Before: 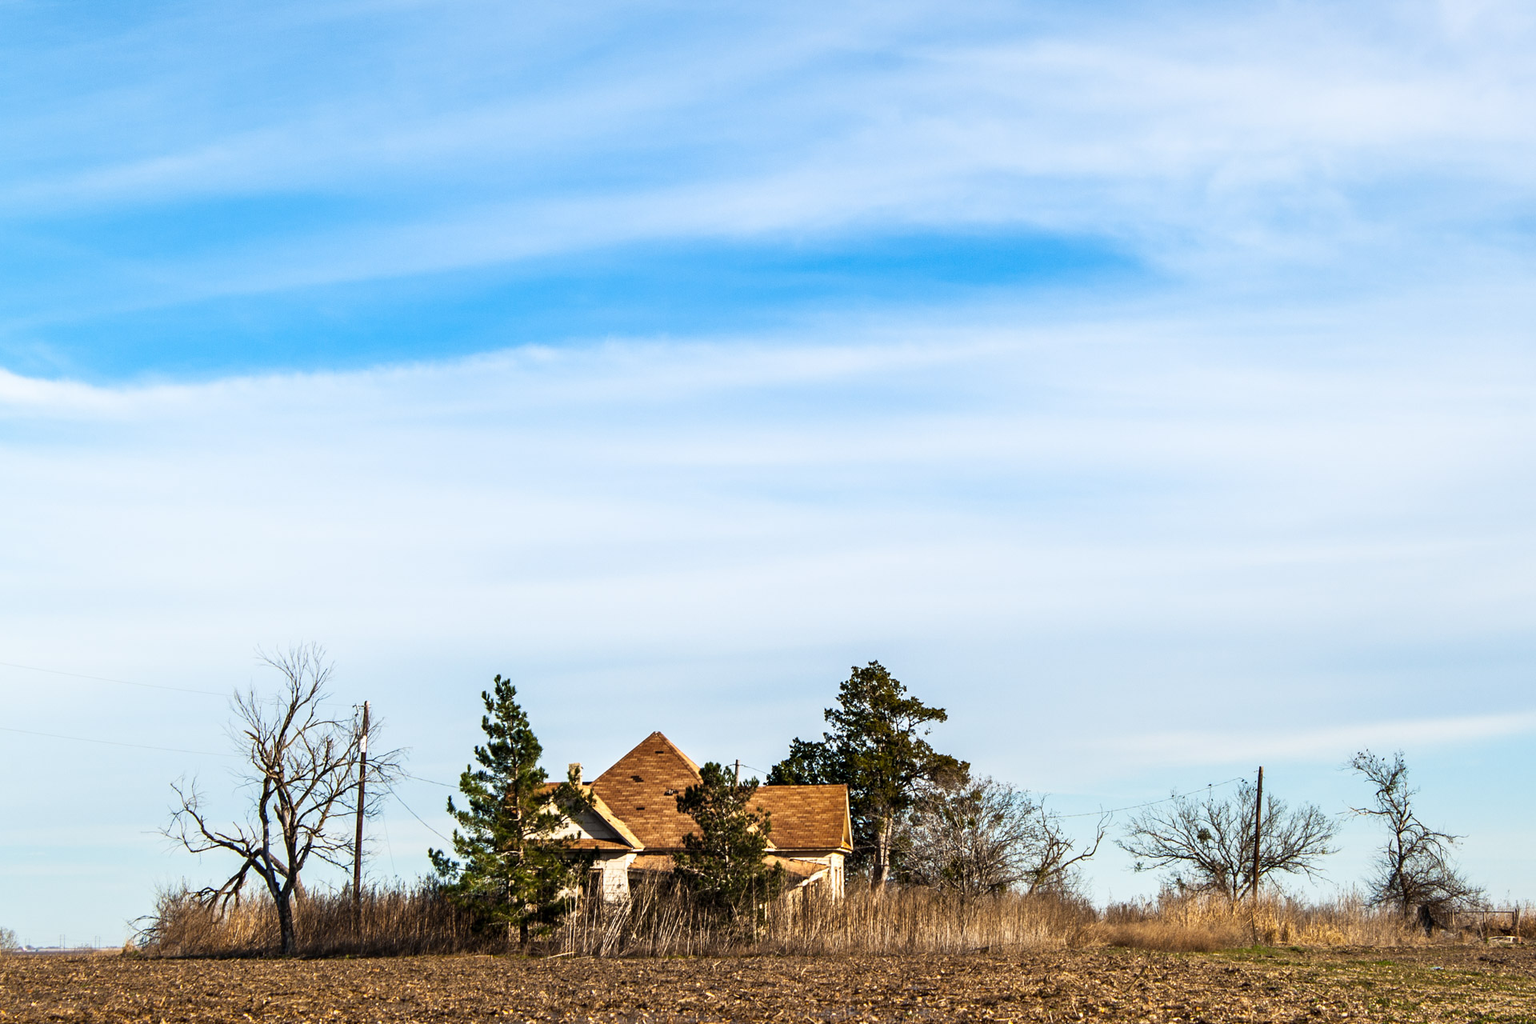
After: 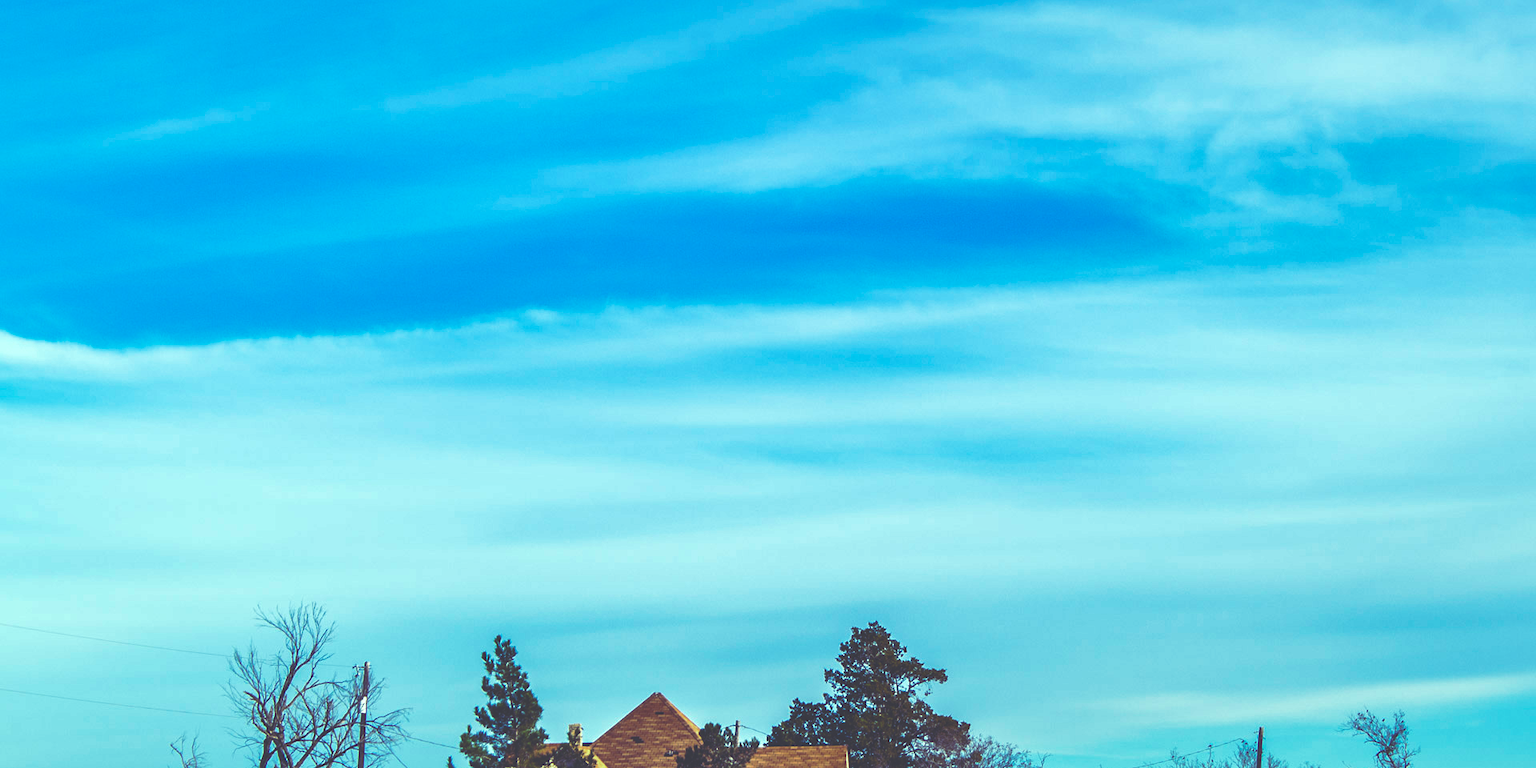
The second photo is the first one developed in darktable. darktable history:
crop: top 3.857%, bottom 21.132%
rgb curve: curves: ch0 [(0, 0.186) (0.314, 0.284) (0.576, 0.466) (0.805, 0.691) (0.936, 0.886)]; ch1 [(0, 0.186) (0.314, 0.284) (0.581, 0.534) (0.771, 0.746) (0.936, 0.958)]; ch2 [(0, 0.216) (0.275, 0.39) (1, 1)], mode RGB, independent channels, compensate middle gray true, preserve colors none
color balance rgb: perceptual saturation grading › global saturation 10%, global vibrance 10%
shadows and highlights: on, module defaults
